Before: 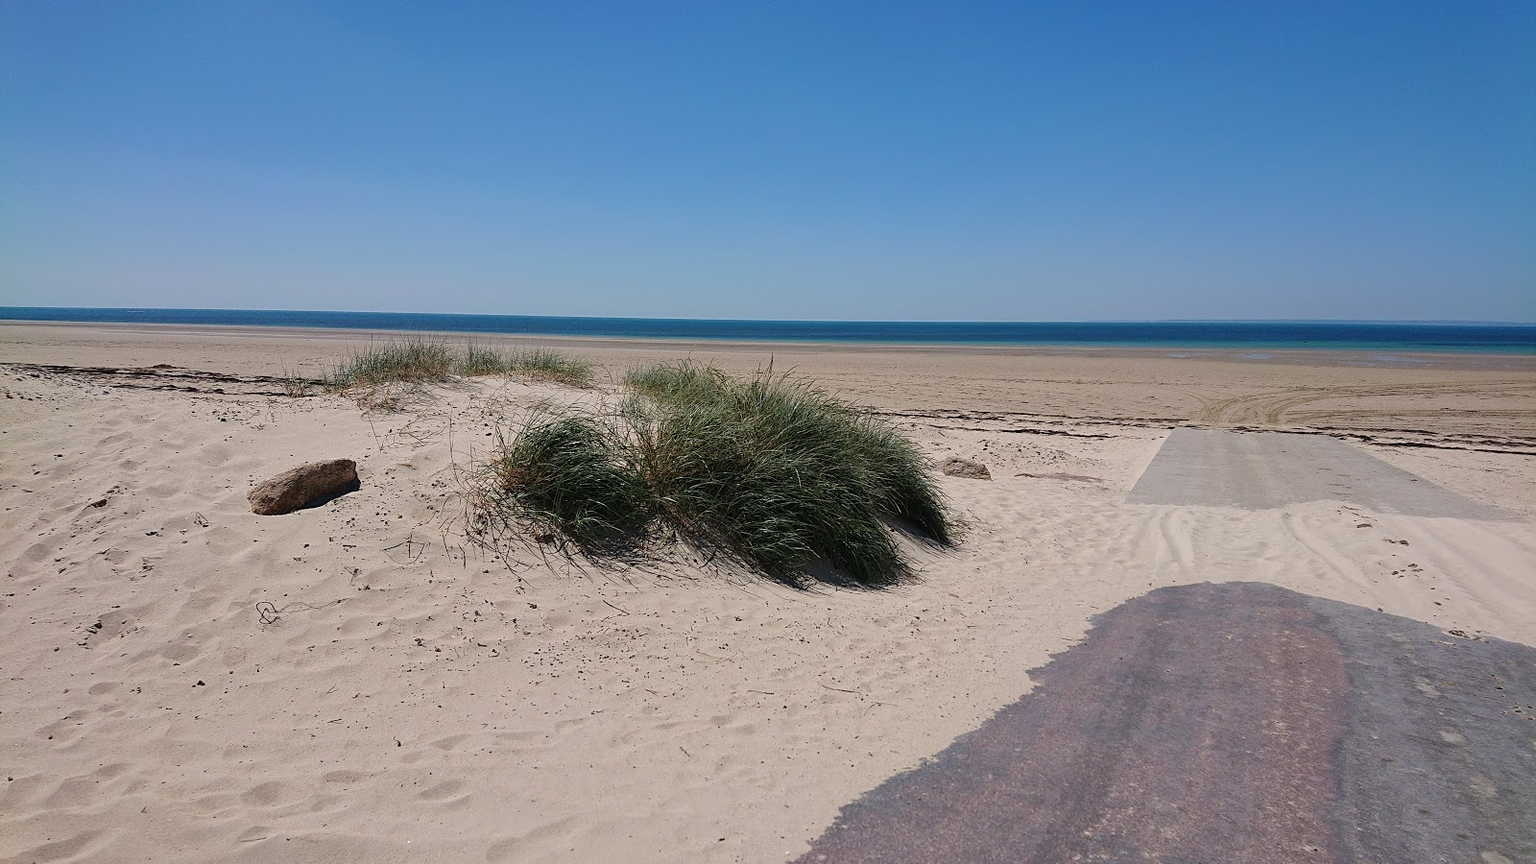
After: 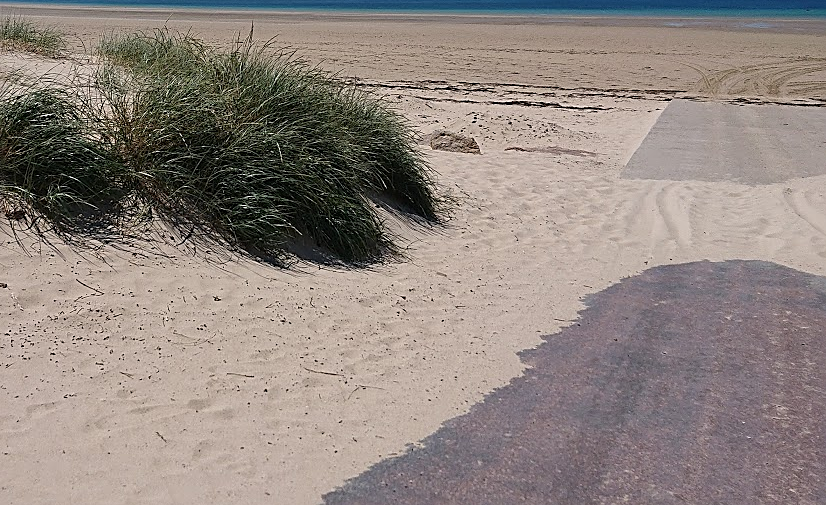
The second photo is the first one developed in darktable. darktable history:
crop: left 34.503%, top 38.515%, right 13.837%, bottom 5.356%
sharpen: on, module defaults
